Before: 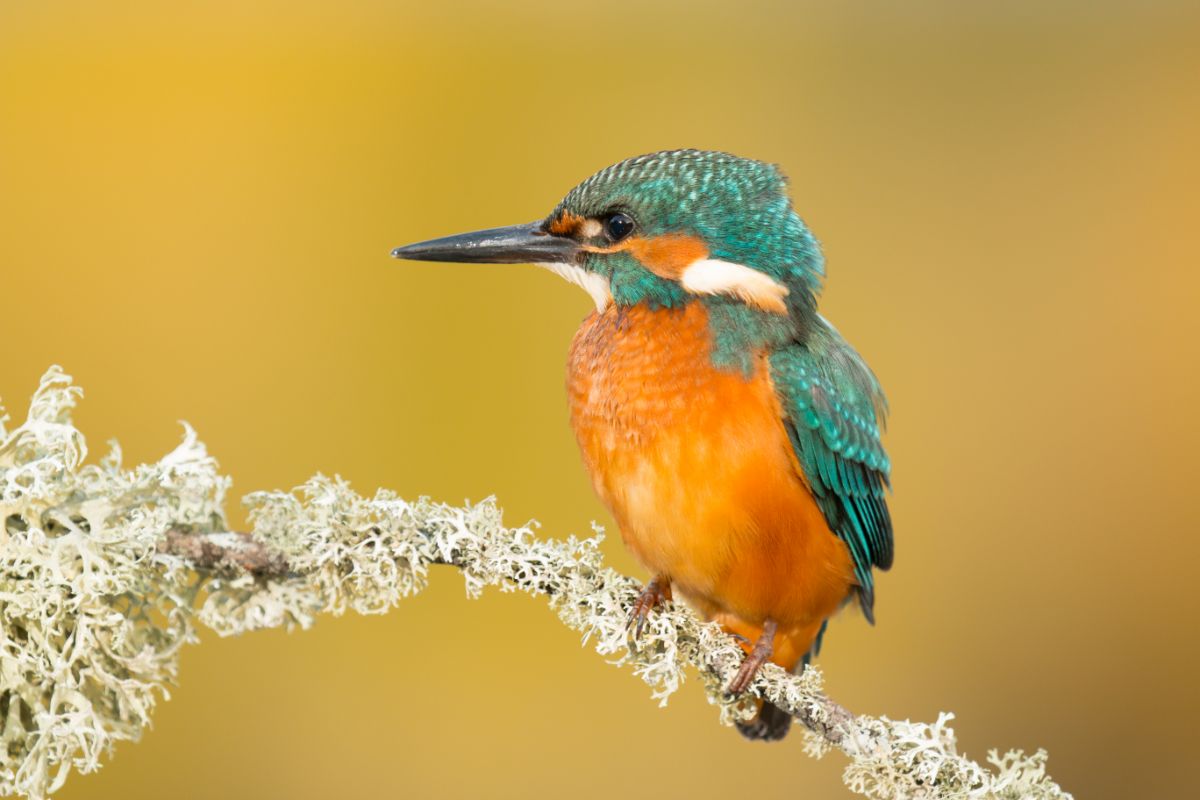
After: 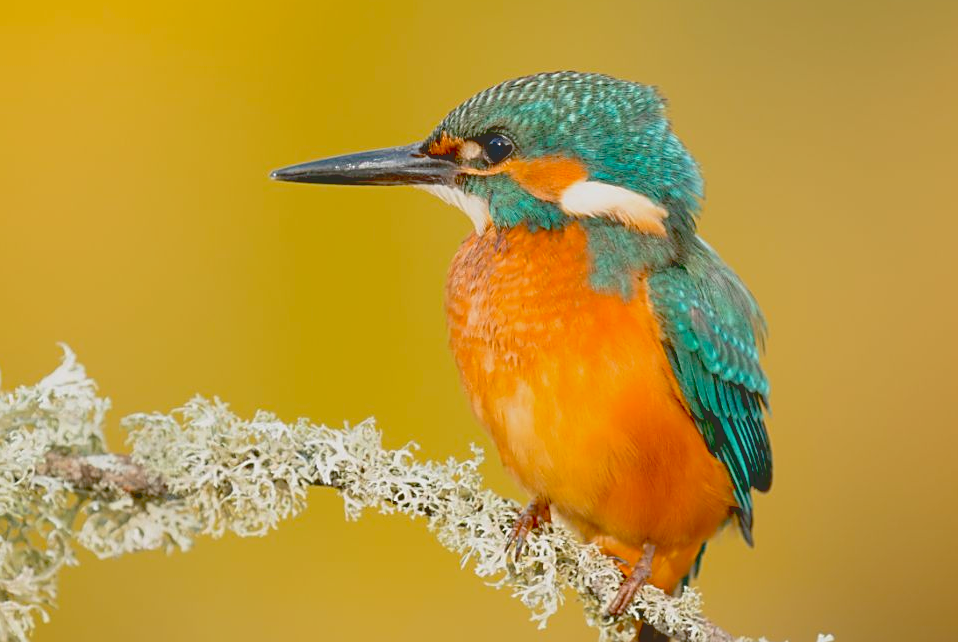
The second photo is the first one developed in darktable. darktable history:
tone curve: curves: ch0 [(0, 0.172) (1, 0.91)], color space Lab, independent channels, preserve colors none
exposure: black level correction 0.029, exposure -0.077 EV, compensate highlight preservation false
sharpen: on, module defaults
crop and rotate: left 10.11%, top 9.828%, right 10.025%, bottom 9.905%
